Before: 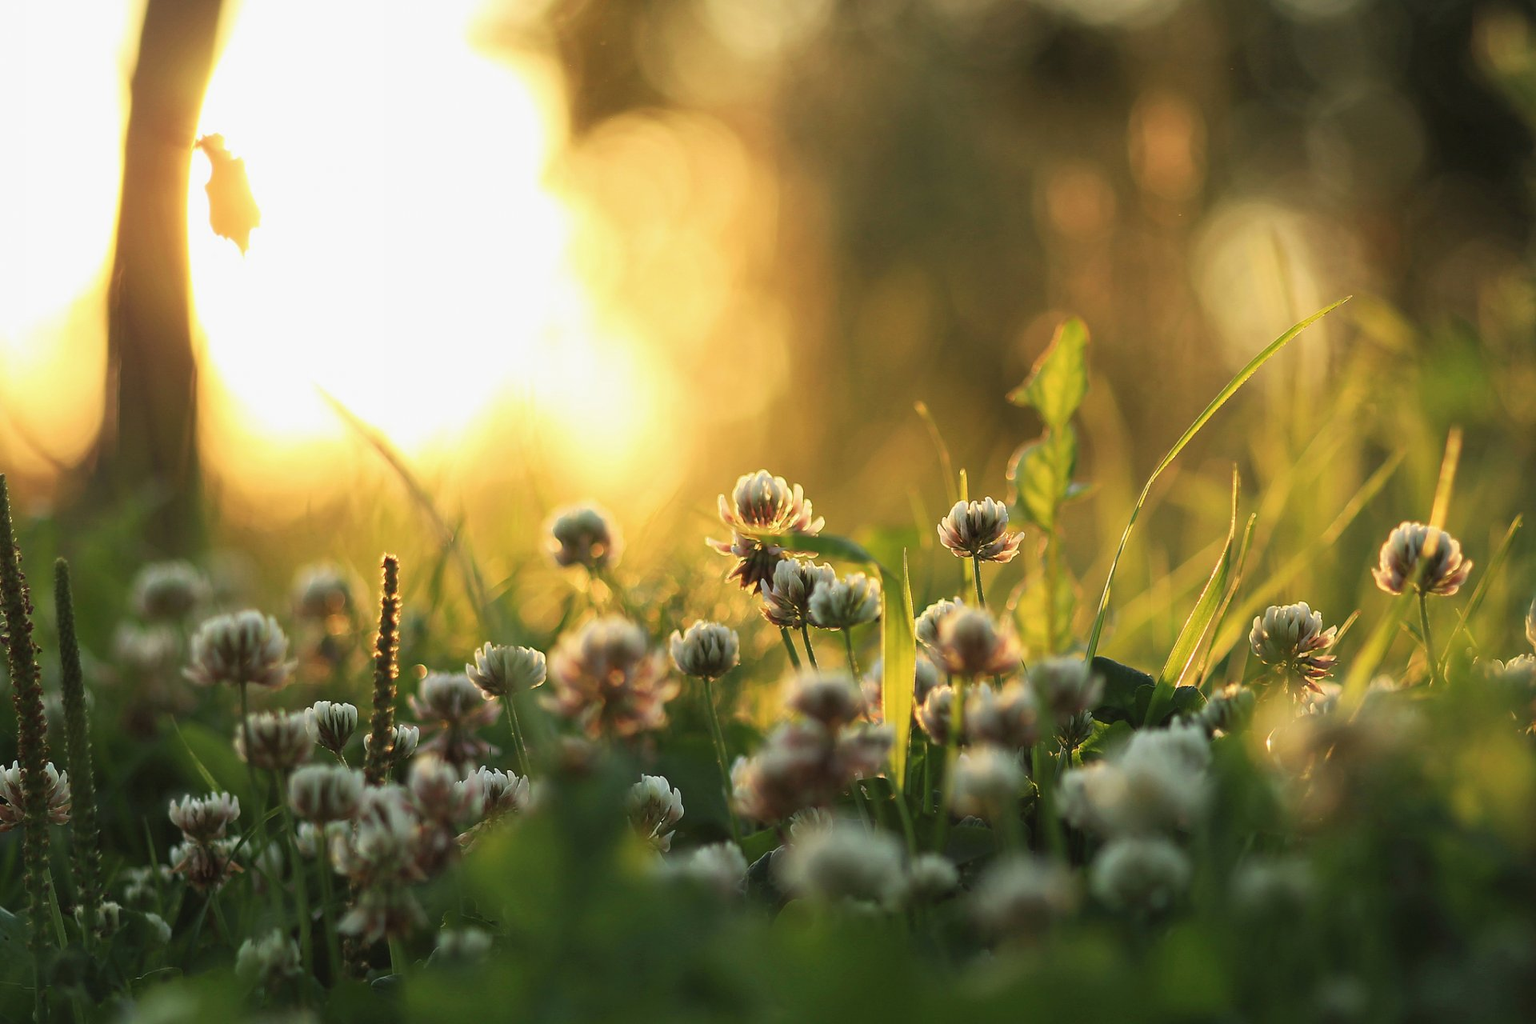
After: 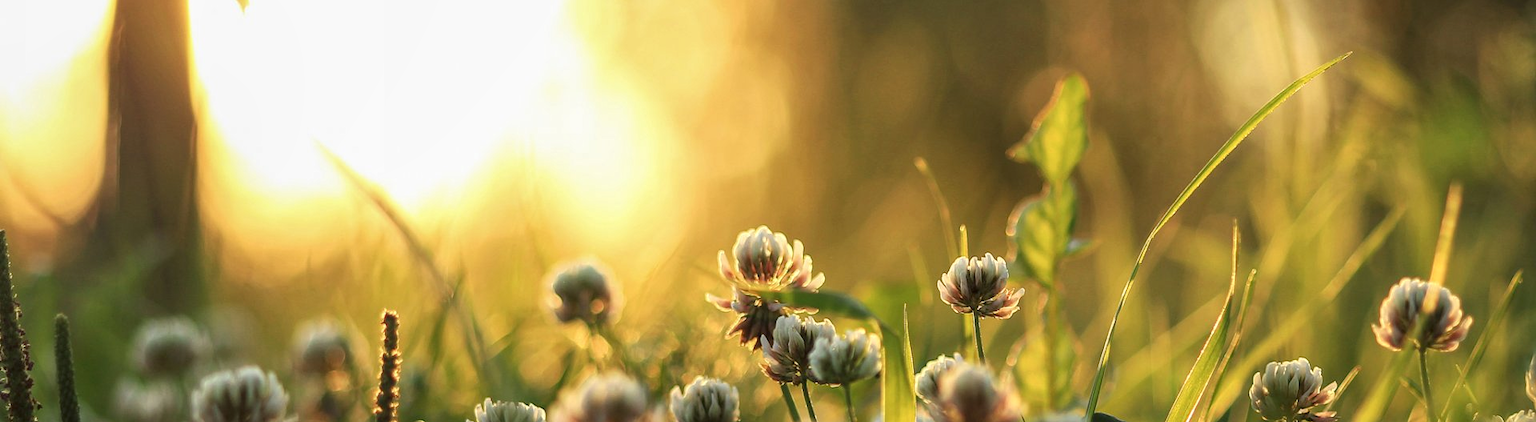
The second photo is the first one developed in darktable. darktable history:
local contrast: on, module defaults
crop and rotate: top 23.855%, bottom 34.825%
